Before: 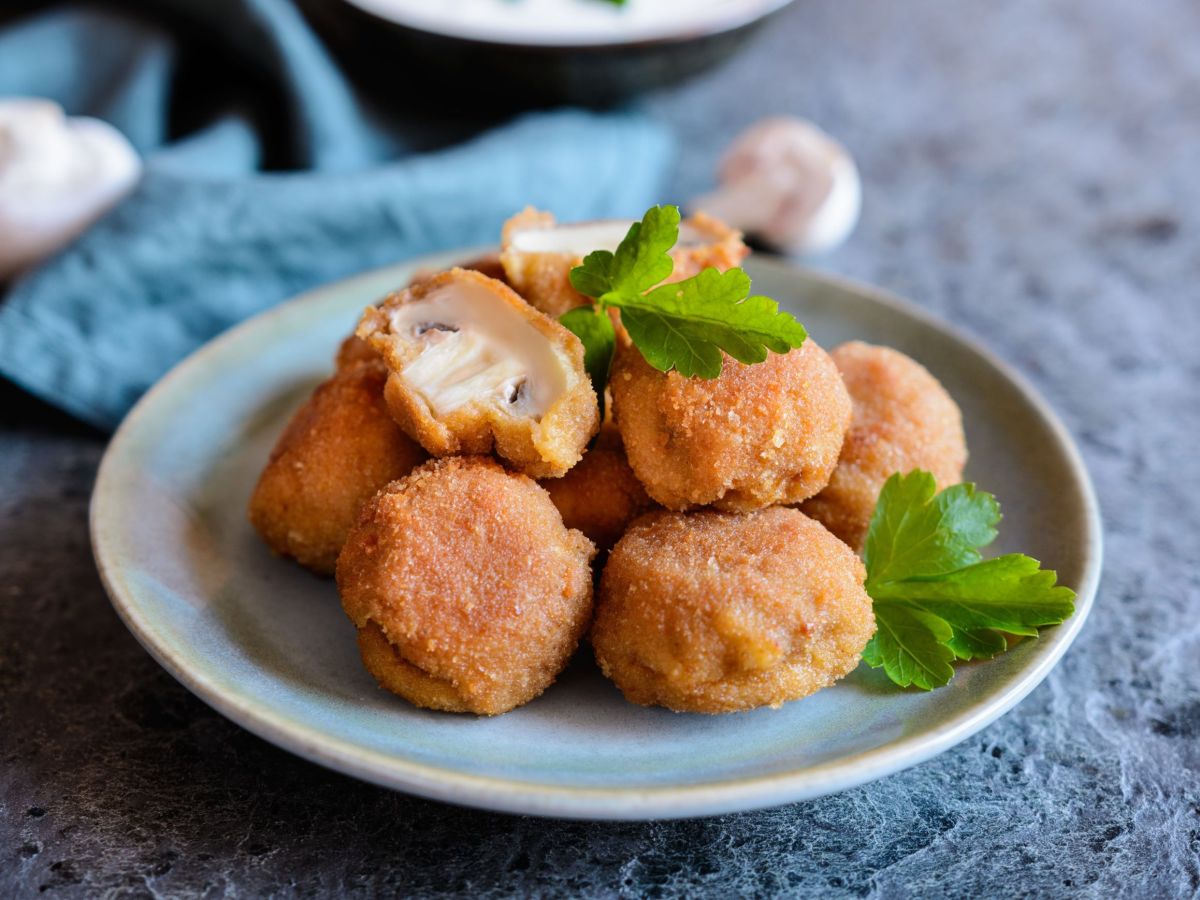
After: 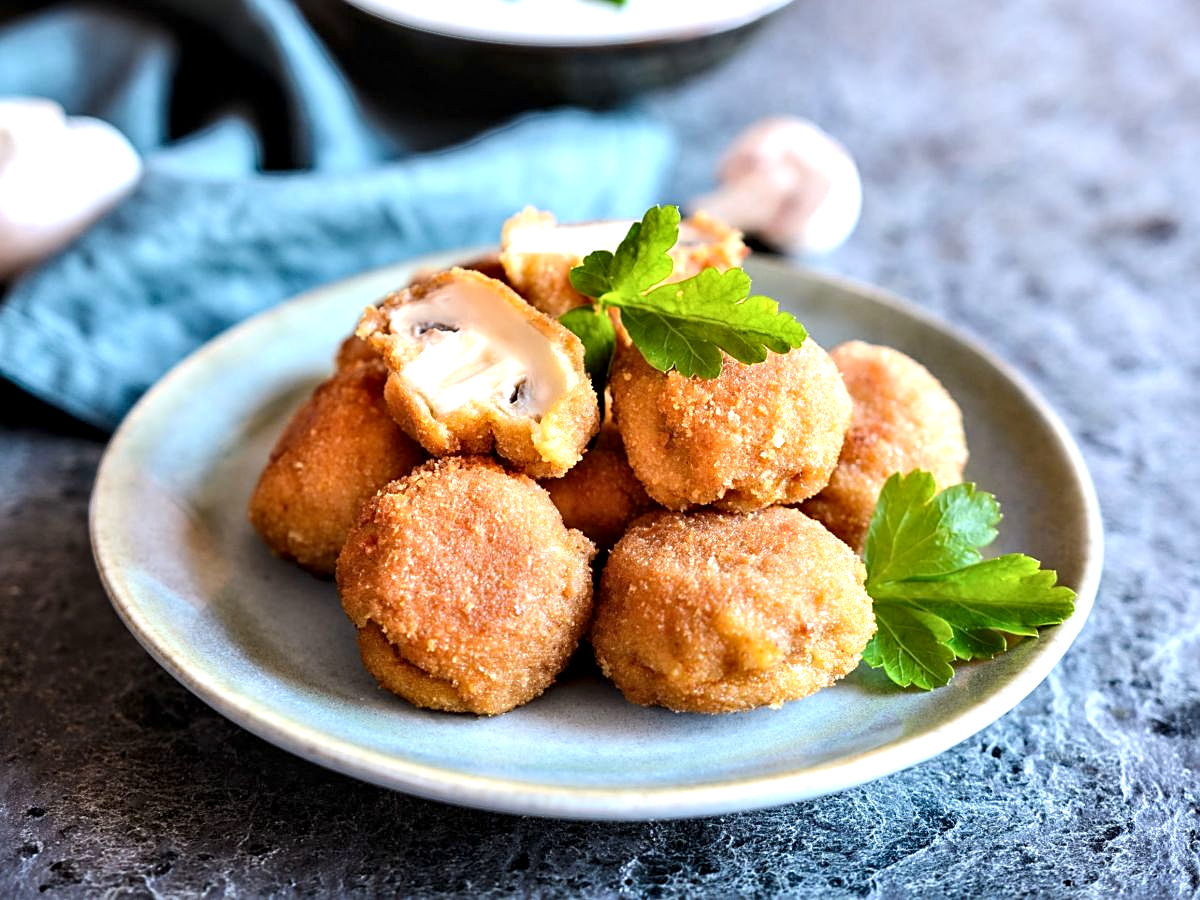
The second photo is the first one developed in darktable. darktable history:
contrast equalizer: y [[0.531, 0.548, 0.559, 0.557, 0.544, 0.527], [0.5 ×6], [0.5 ×6], [0 ×6], [0 ×6]]
sharpen: on, module defaults
exposure: black level correction 0, exposure 0.7 EV, compensate exposure bias true, compensate highlight preservation false
